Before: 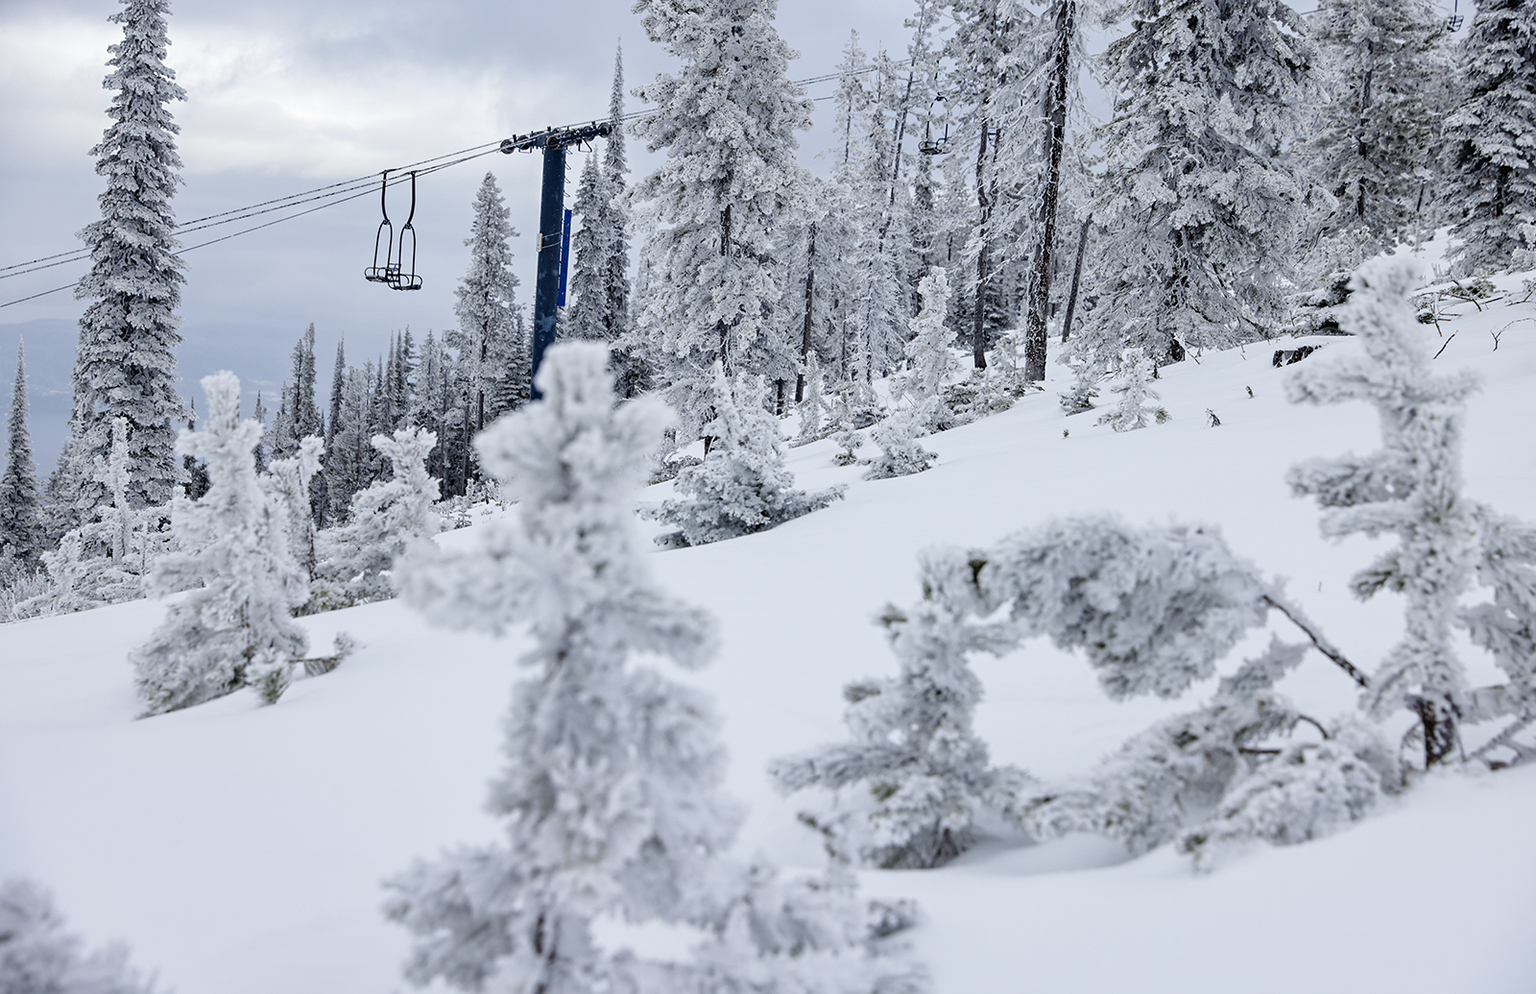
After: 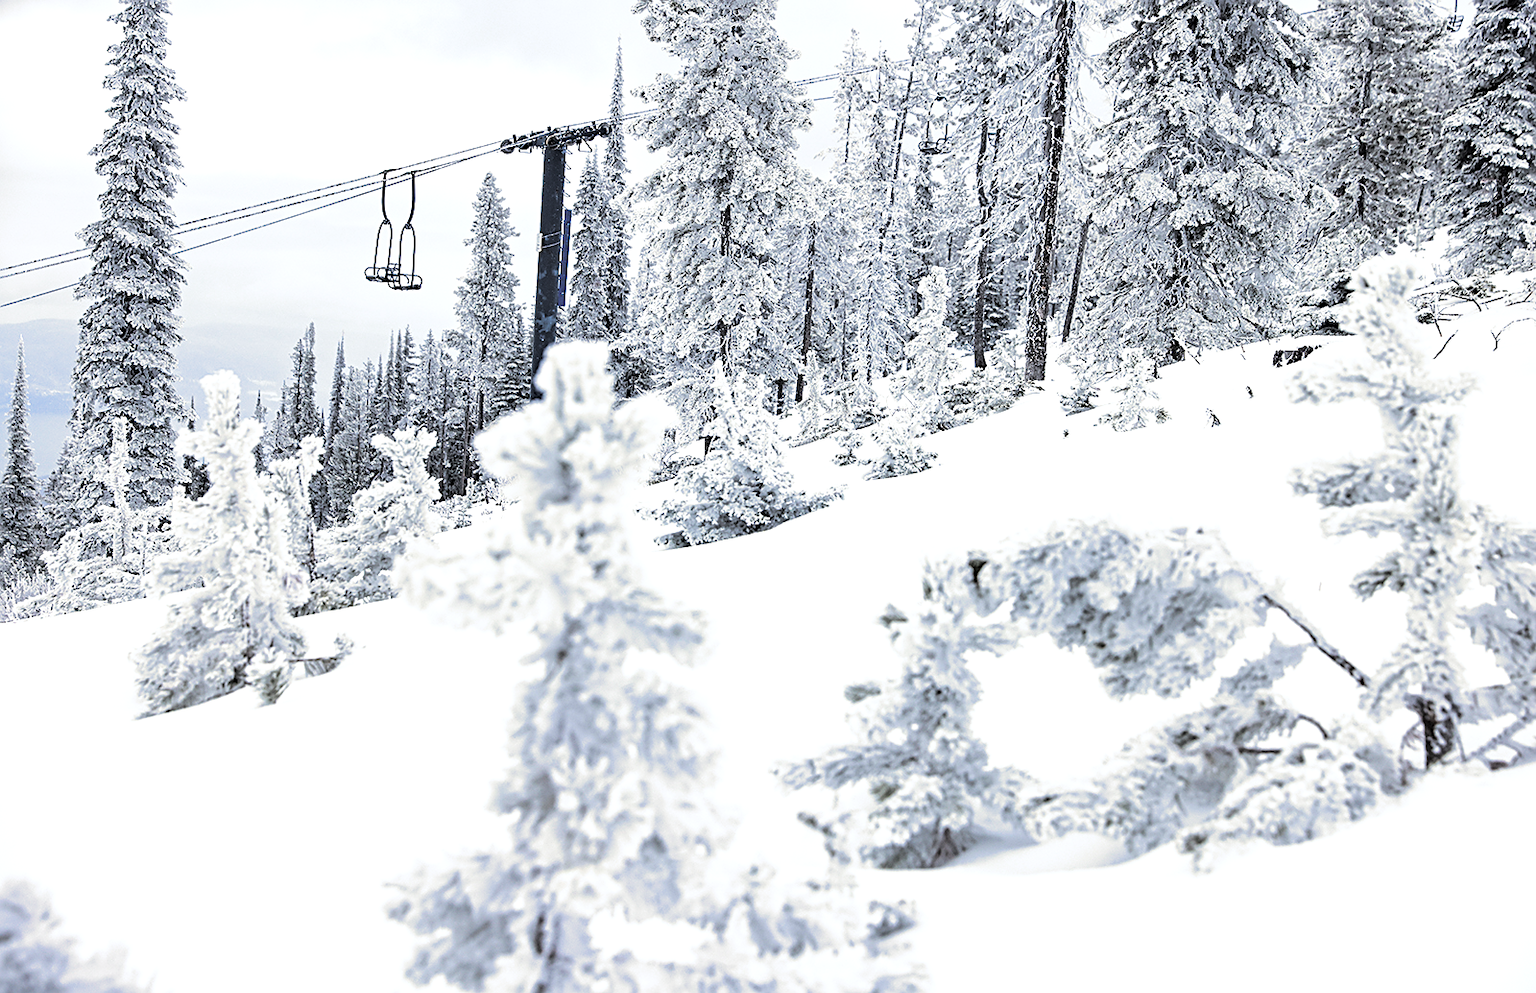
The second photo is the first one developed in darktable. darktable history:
split-toning: shadows › hue 43.2°, shadows › saturation 0, highlights › hue 50.4°, highlights › saturation 1
sharpen: on, module defaults
exposure: black level correction 0, exposure 0.7 EV, compensate exposure bias true, compensate highlight preservation false
